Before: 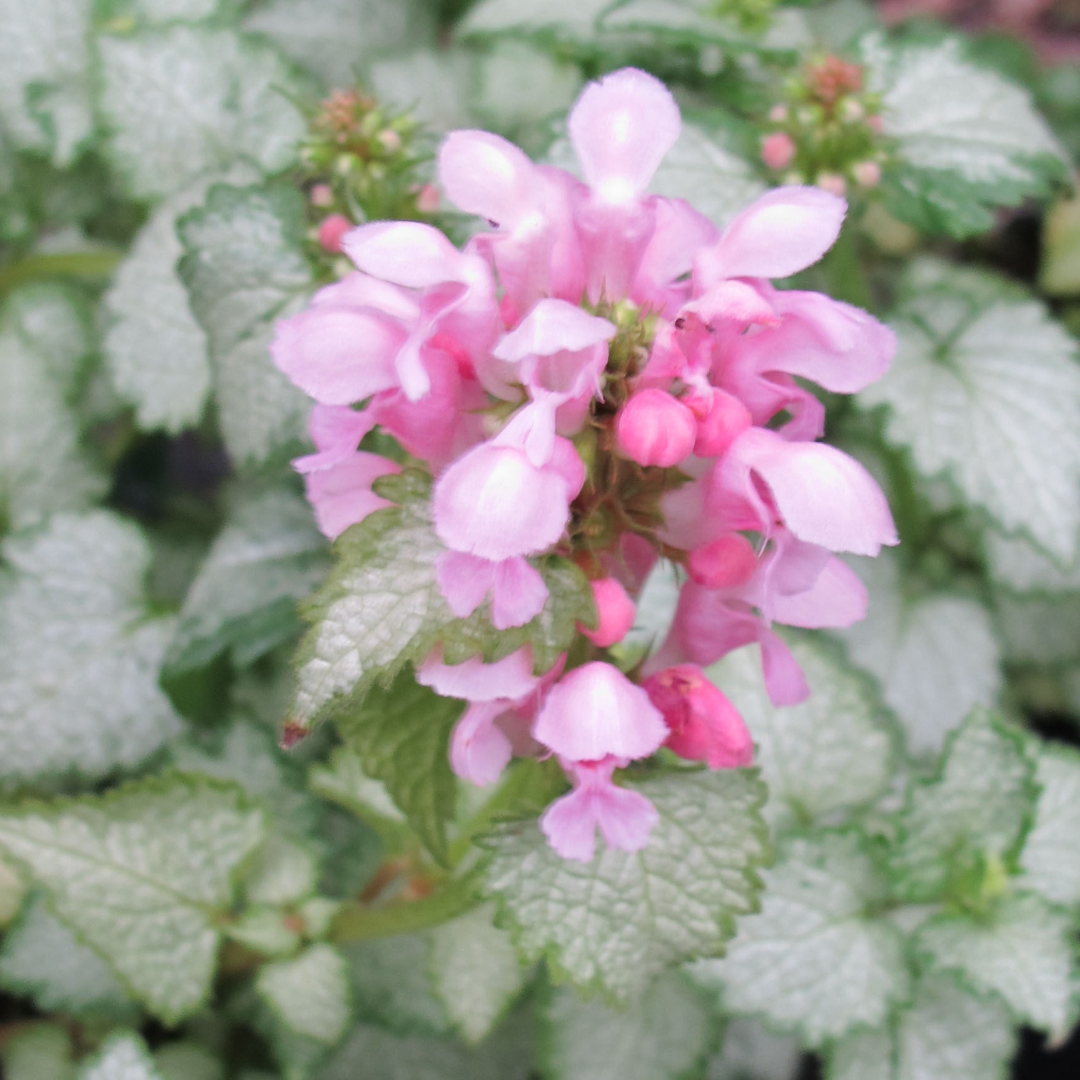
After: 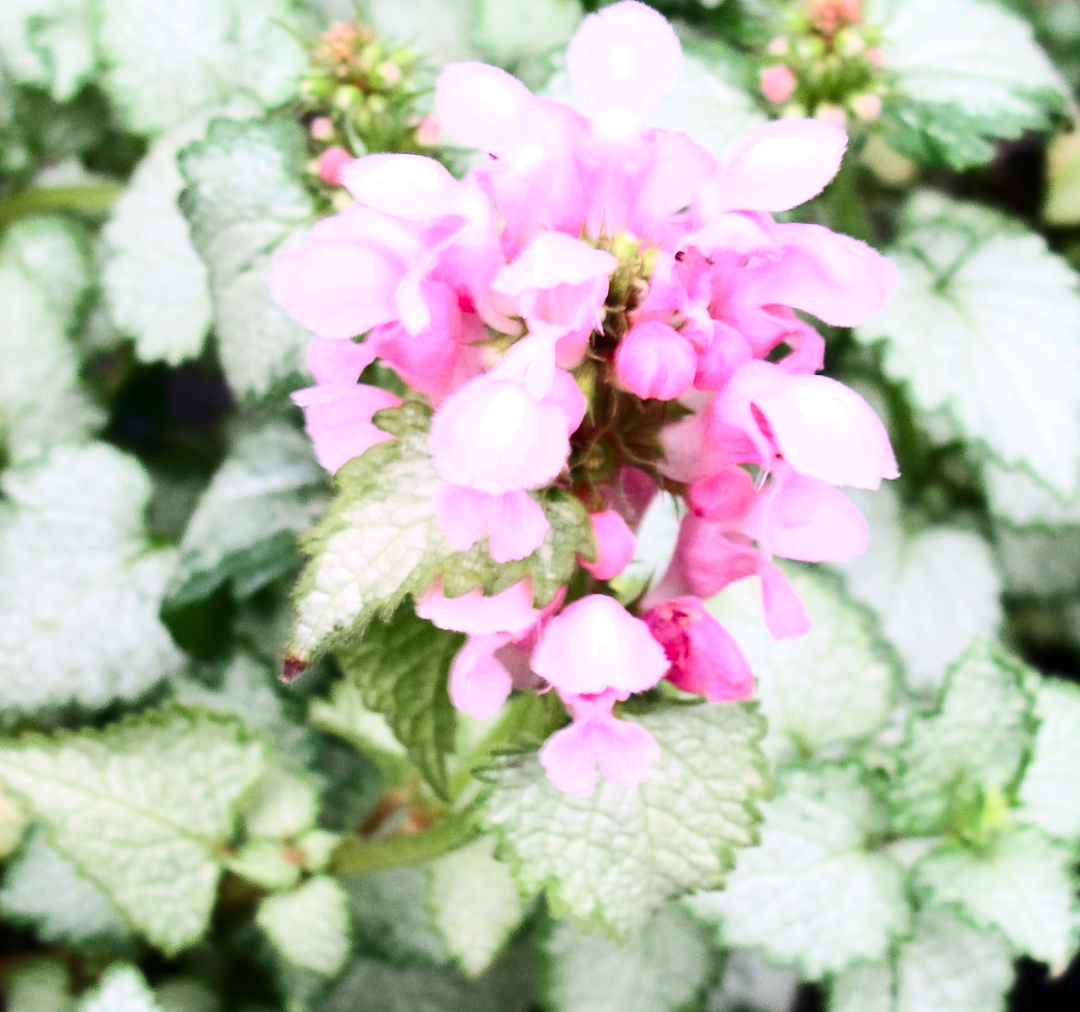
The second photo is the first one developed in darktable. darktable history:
crop and rotate: top 6.274%
contrast brightness saturation: contrast 0.406, brightness 0.045, saturation 0.246
tone equalizer: -8 EV -0.442 EV, -7 EV -0.382 EV, -6 EV -0.37 EV, -5 EV -0.203 EV, -3 EV 0.255 EV, -2 EV 0.33 EV, -1 EV 0.393 EV, +0 EV 0.416 EV, edges refinement/feathering 500, mask exposure compensation -1.57 EV, preserve details guided filter
